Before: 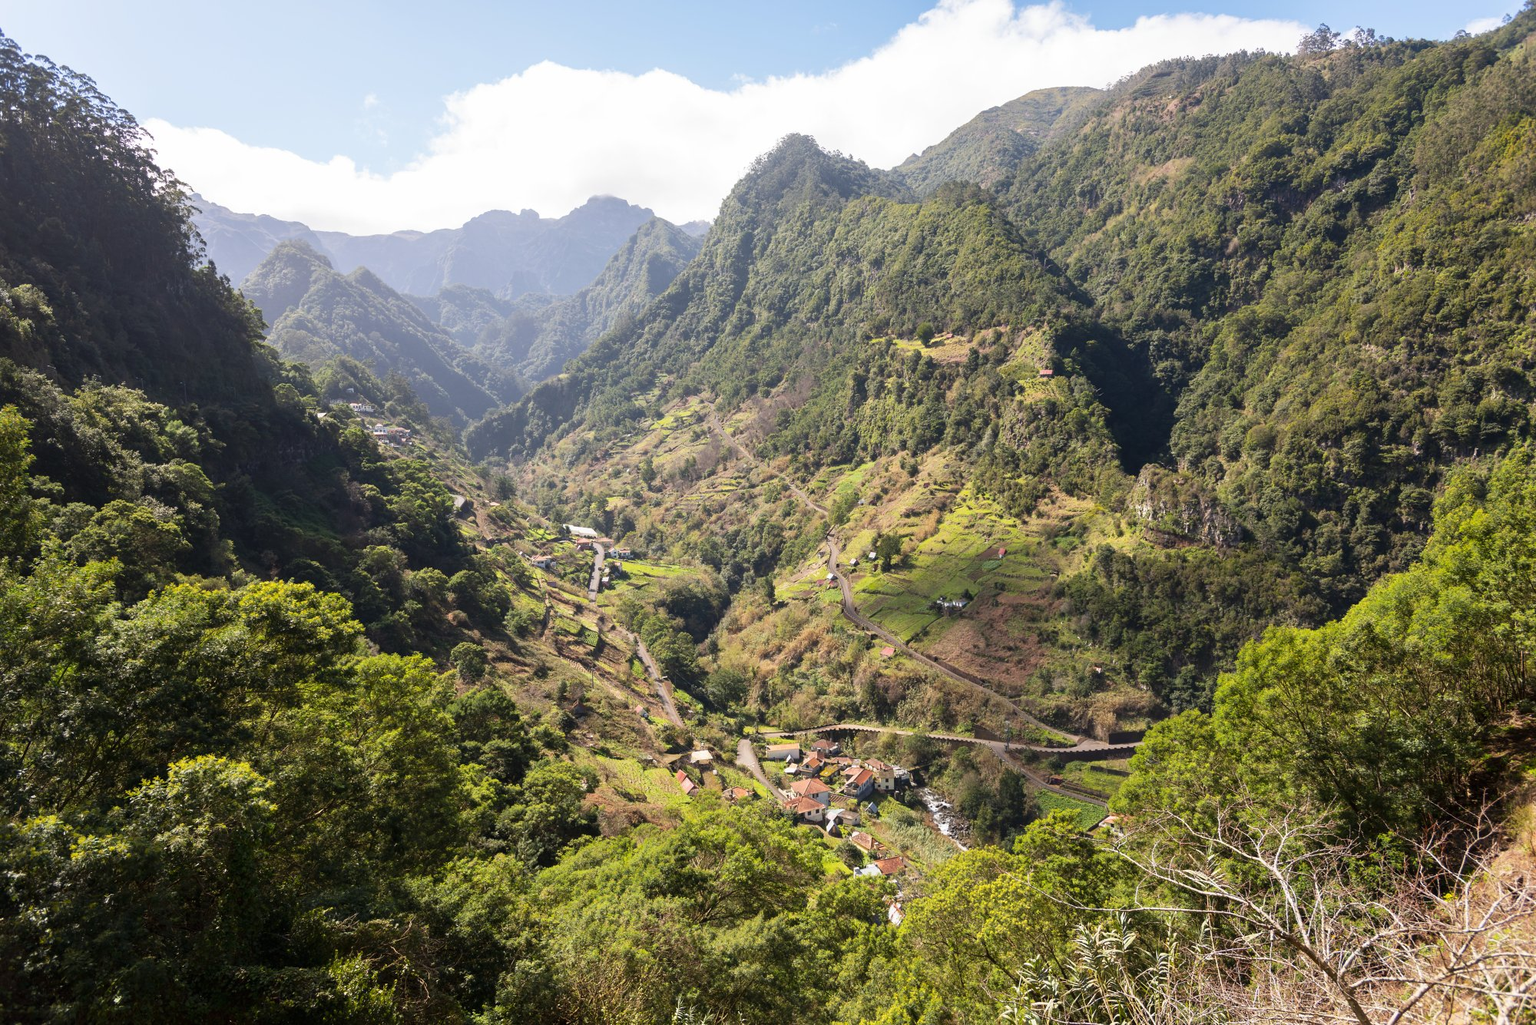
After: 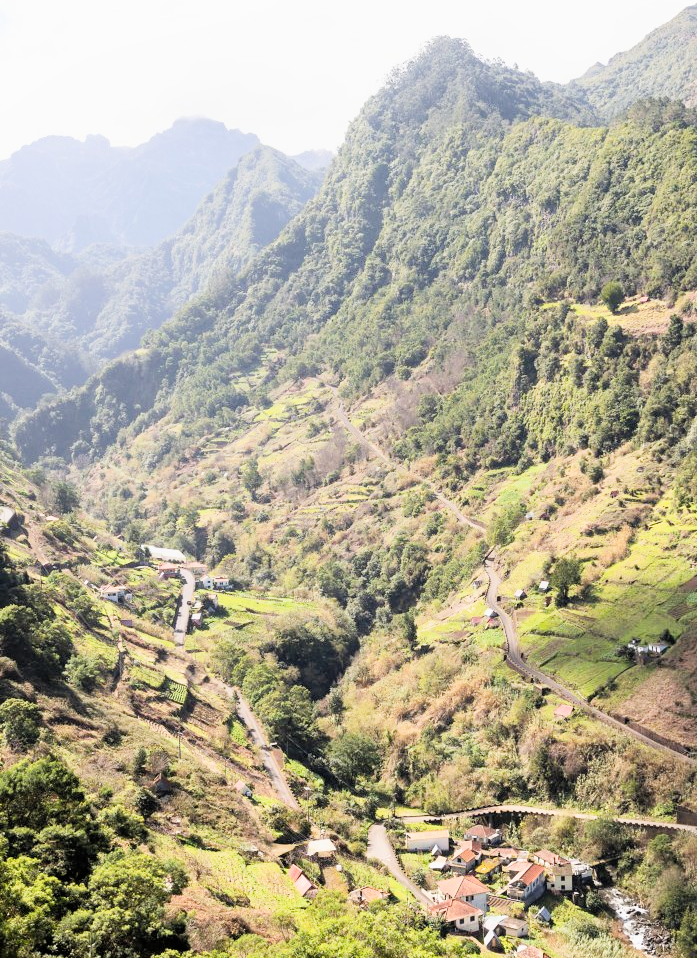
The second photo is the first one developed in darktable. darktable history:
exposure: black level correction 0, exposure 0.897 EV, compensate highlight preservation false
crop and rotate: left 29.634%, top 10.369%, right 35.509%, bottom 17.807%
filmic rgb: black relative exposure -5.01 EV, white relative exposure 4 EV, hardness 2.9, contrast 1.095, highlights saturation mix -19.37%, iterations of high-quality reconstruction 0
shadows and highlights: shadows -0.671, highlights 41.75
